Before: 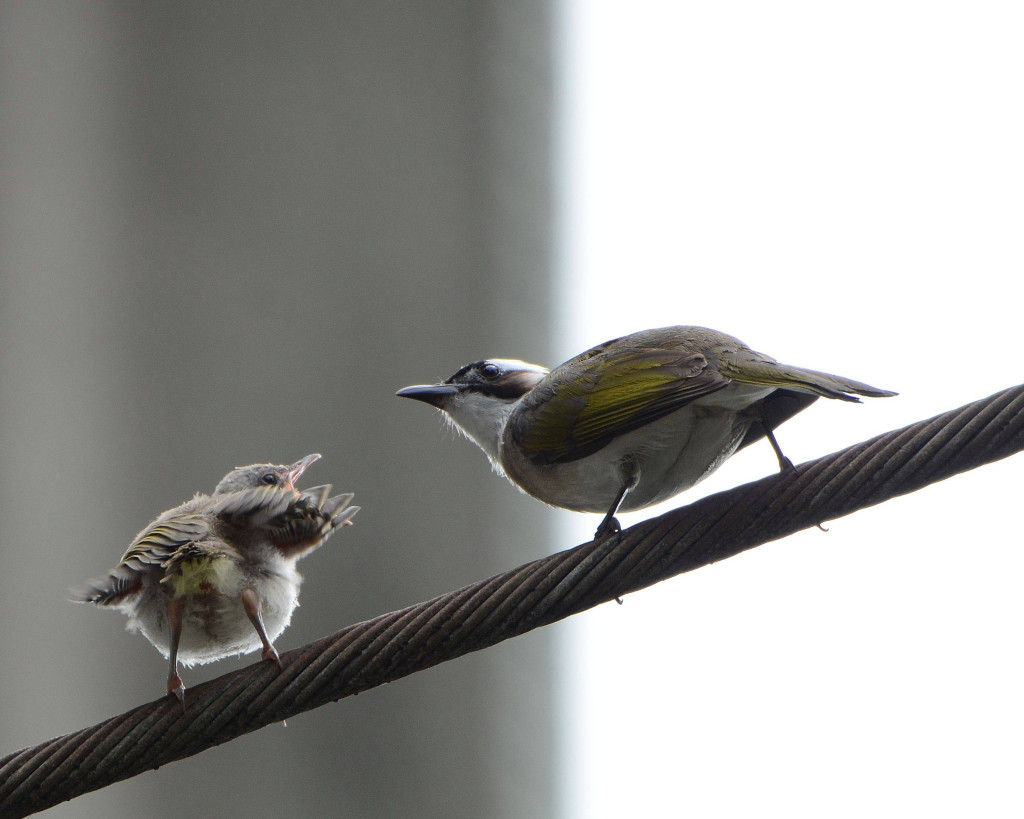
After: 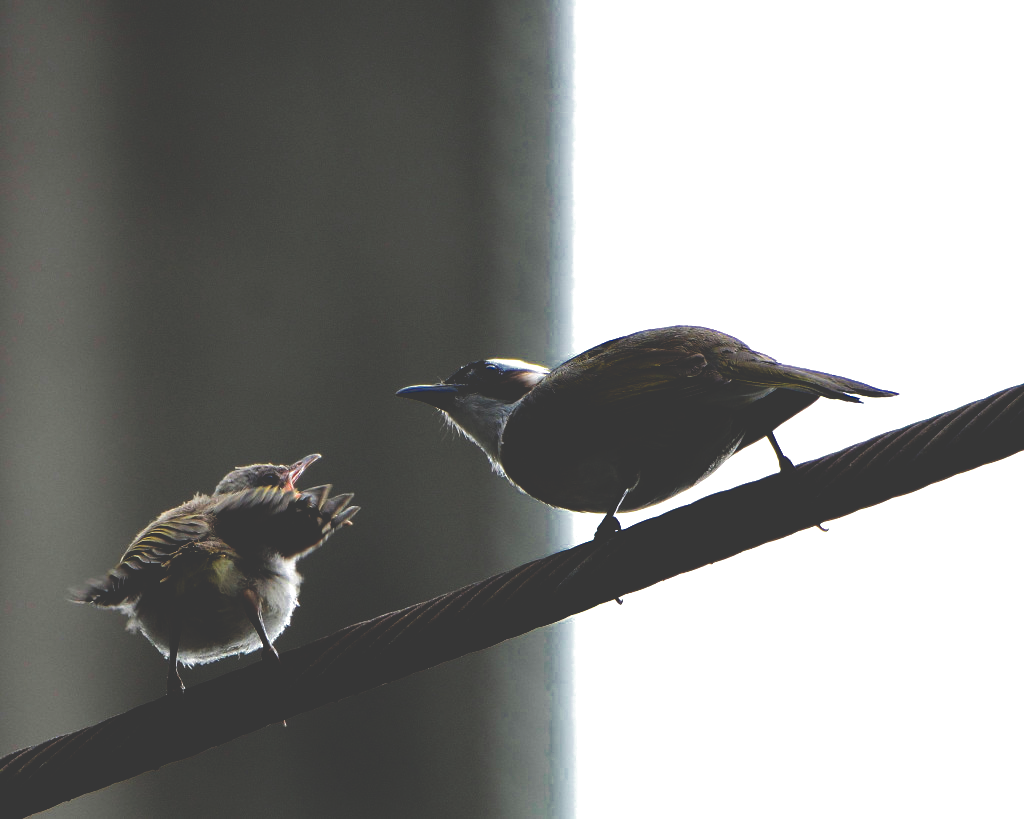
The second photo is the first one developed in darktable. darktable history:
base curve: curves: ch0 [(0, 0.036) (0.083, 0.04) (0.804, 1)], preserve colors none
color zones: curves: ch0 [(0, 0.497) (0.143, 0.5) (0.286, 0.5) (0.429, 0.483) (0.571, 0.116) (0.714, -0.006) (0.857, 0.28) (1, 0.497)]
